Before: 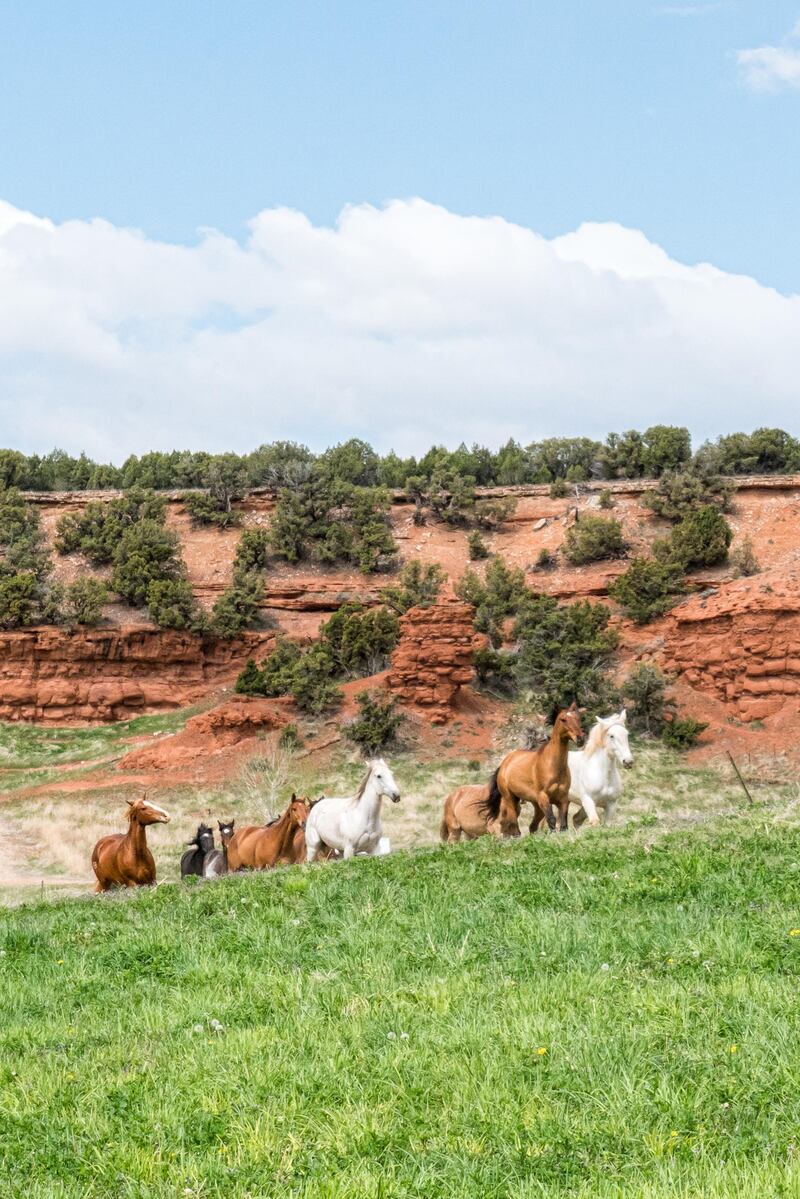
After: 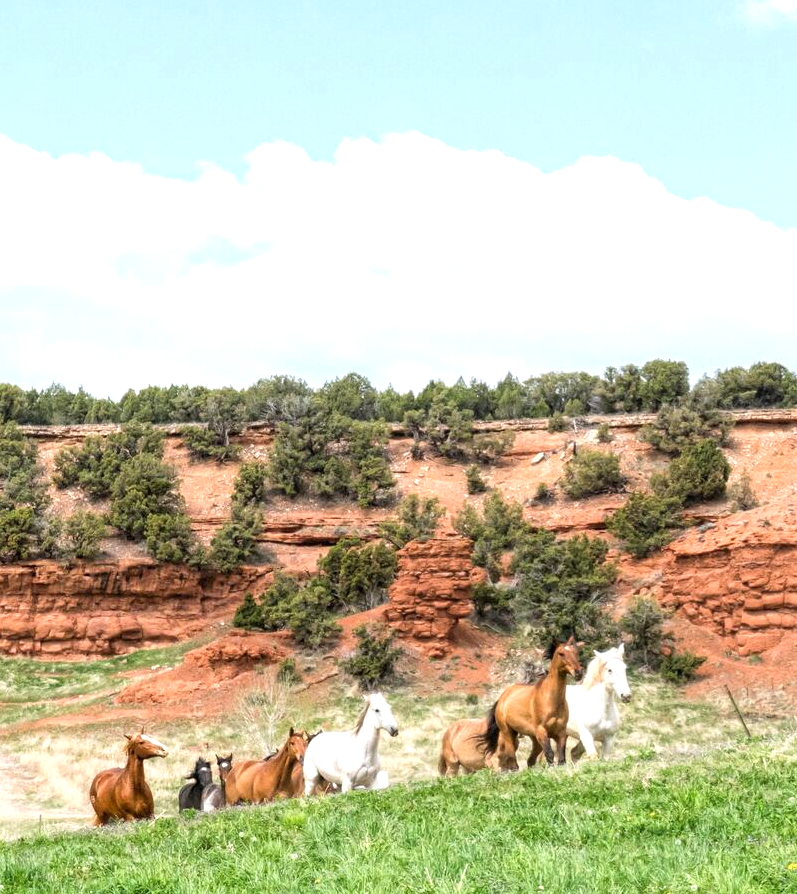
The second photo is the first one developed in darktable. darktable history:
exposure: exposure 0.496 EV, compensate exposure bias true, compensate highlight preservation false
crop: left 0.282%, top 5.561%, bottom 19.842%
